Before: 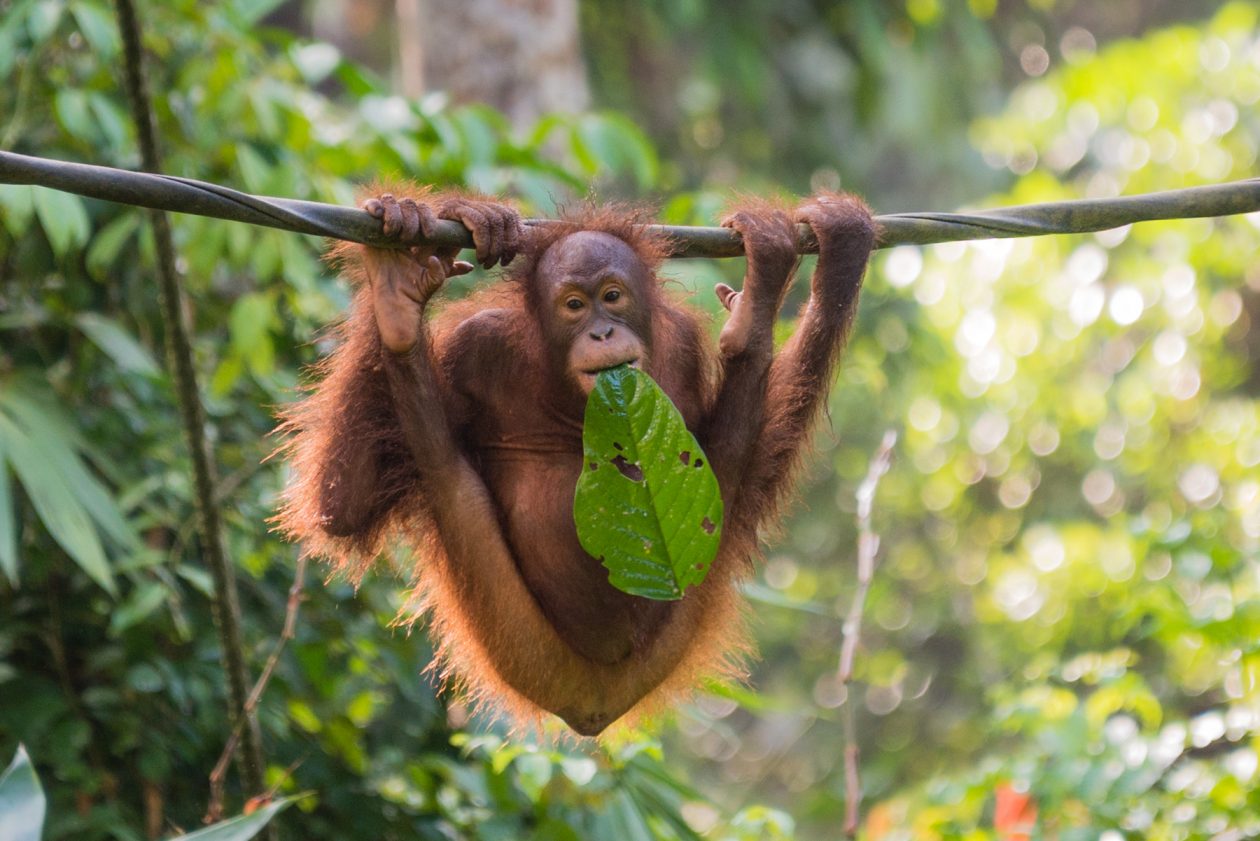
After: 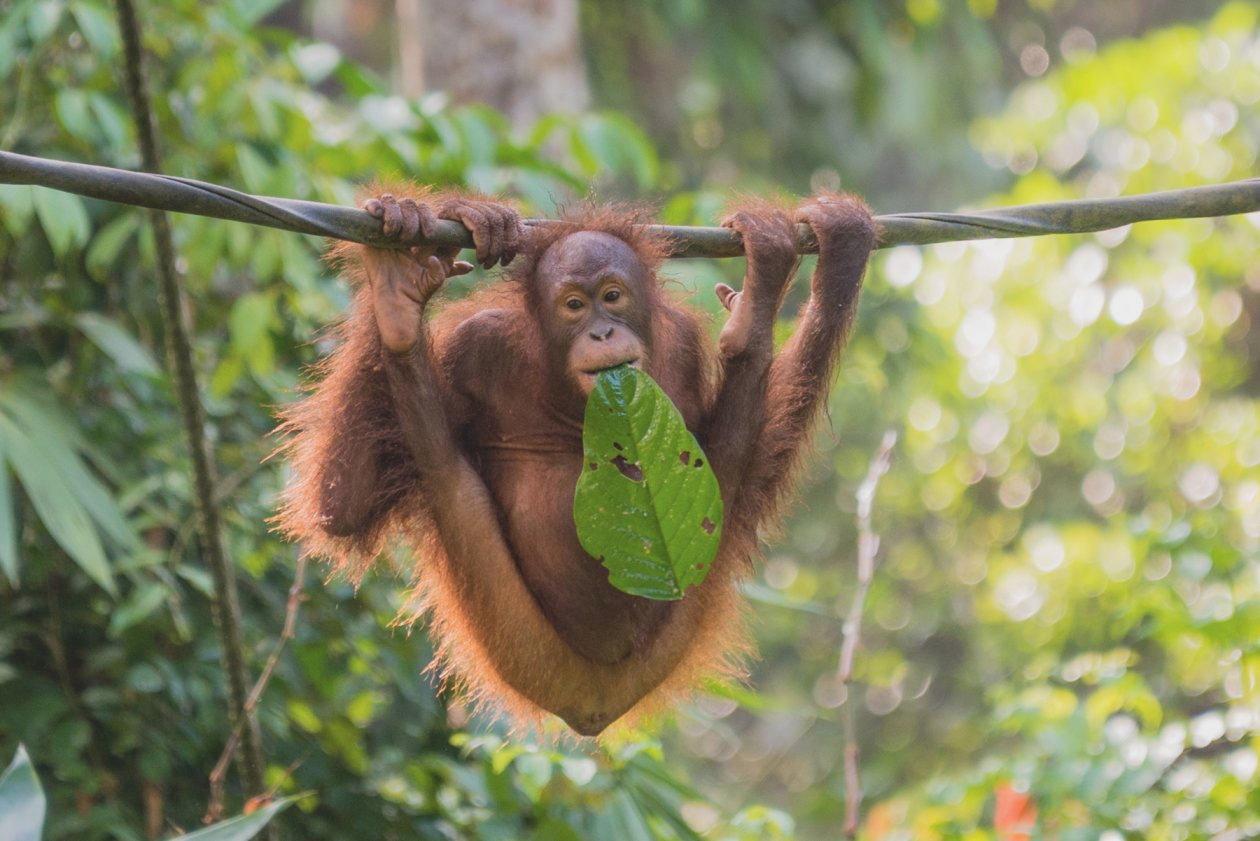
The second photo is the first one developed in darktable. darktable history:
contrast brightness saturation: contrast -0.15, brightness 0.05, saturation -0.12
local contrast: detail 110%
